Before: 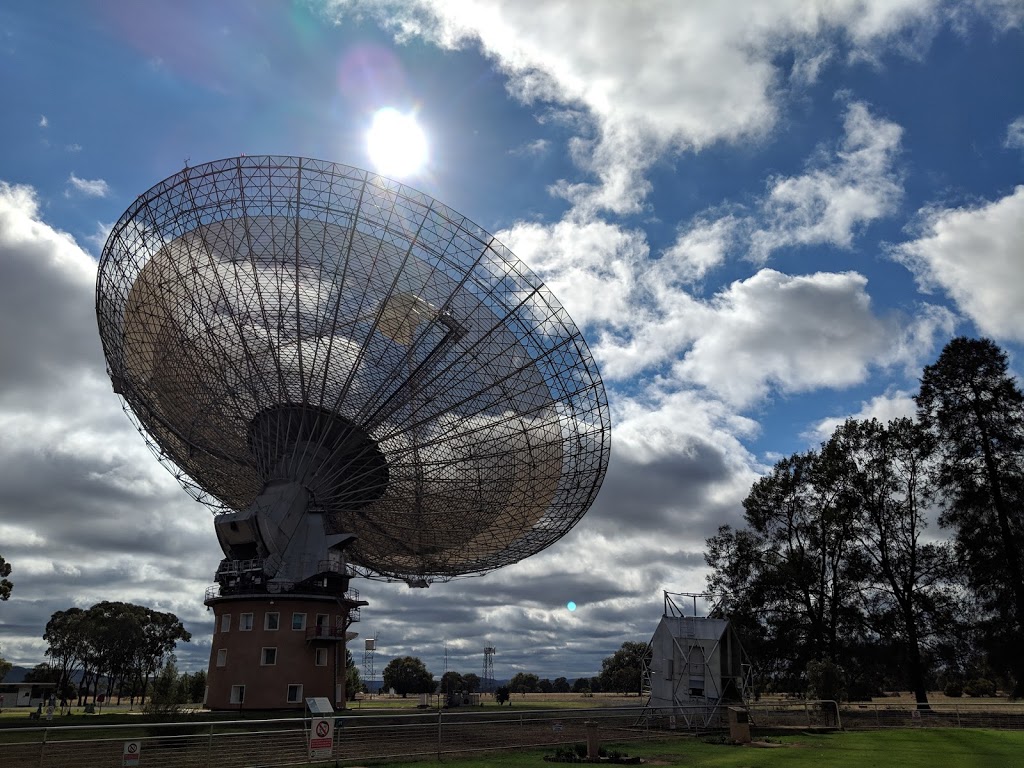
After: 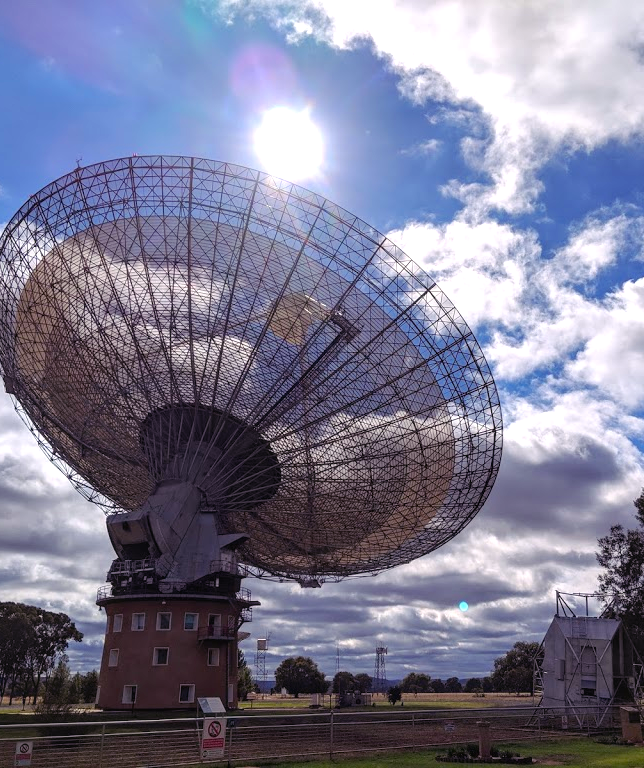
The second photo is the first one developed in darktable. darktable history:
local contrast: detail 110%
color balance rgb: shadows lift › luminance 0.344%, shadows lift › chroma 6.839%, shadows lift › hue 297.66°, highlights gain › chroma 1.517%, highlights gain › hue 309.45°, perceptual saturation grading › global saturation 25.629%, perceptual brilliance grading › global brilliance 9.865%, perceptual brilliance grading › shadows 14.354%
crop: left 10.562%, right 26.484%
